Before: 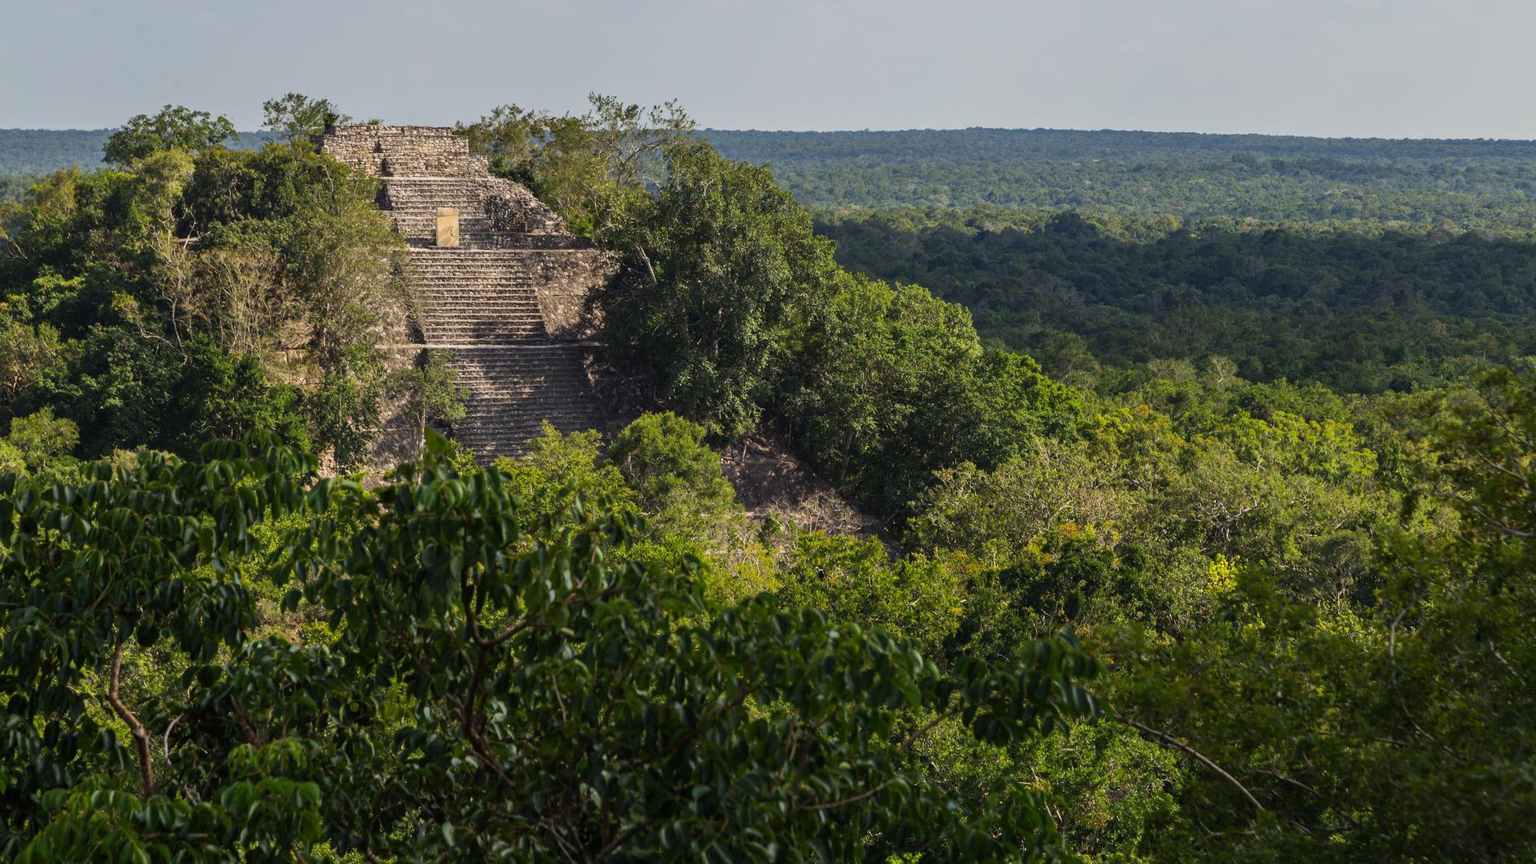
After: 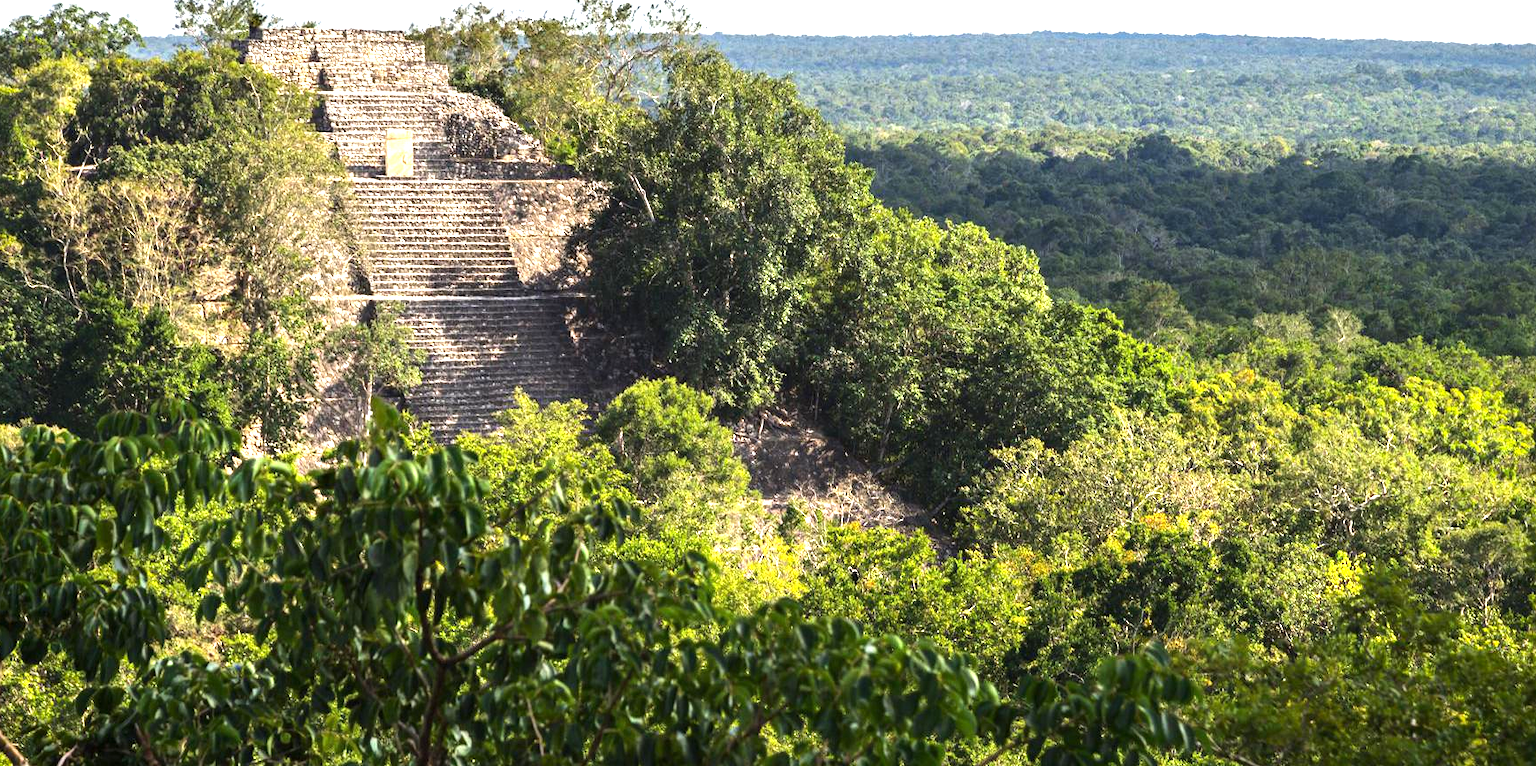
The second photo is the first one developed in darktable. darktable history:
exposure: exposure 1.25 EV, compensate exposure bias true, compensate highlight preservation false
vignetting: brightness -0.233, saturation 0.141
tone equalizer: -8 EV -0.417 EV, -7 EV -0.389 EV, -6 EV -0.333 EV, -5 EV -0.222 EV, -3 EV 0.222 EV, -2 EV 0.333 EV, -1 EV 0.389 EV, +0 EV 0.417 EV, edges refinement/feathering 500, mask exposure compensation -1.57 EV, preserve details no
crop: left 7.856%, top 11.836%, right 10.12%, bottom 15.387%
